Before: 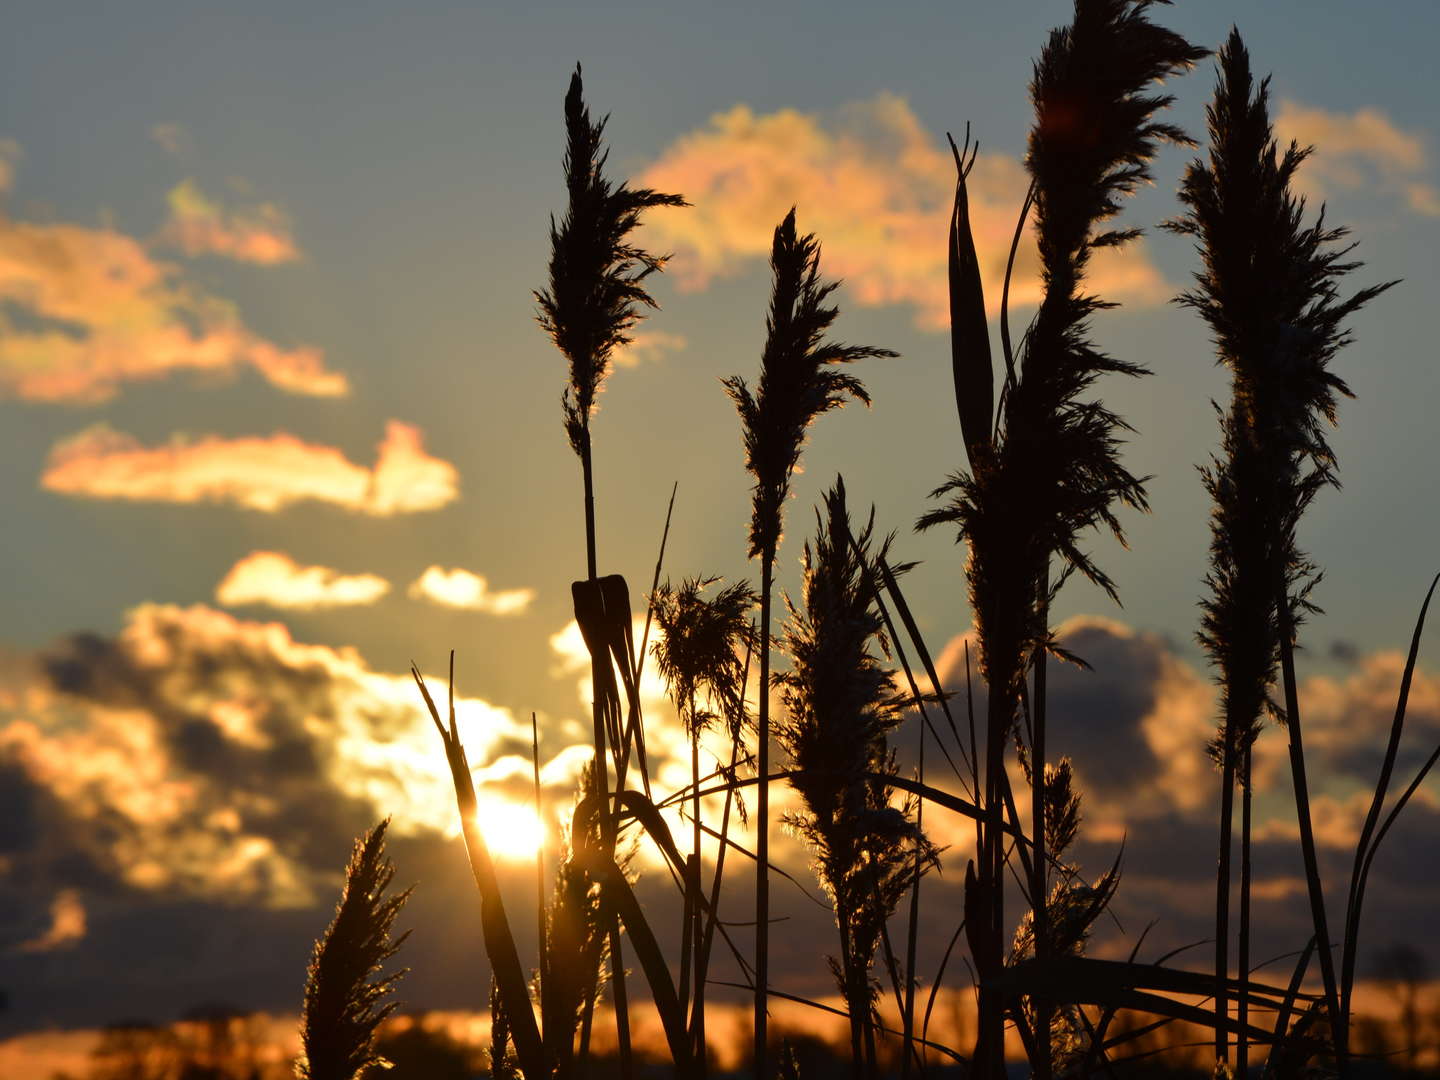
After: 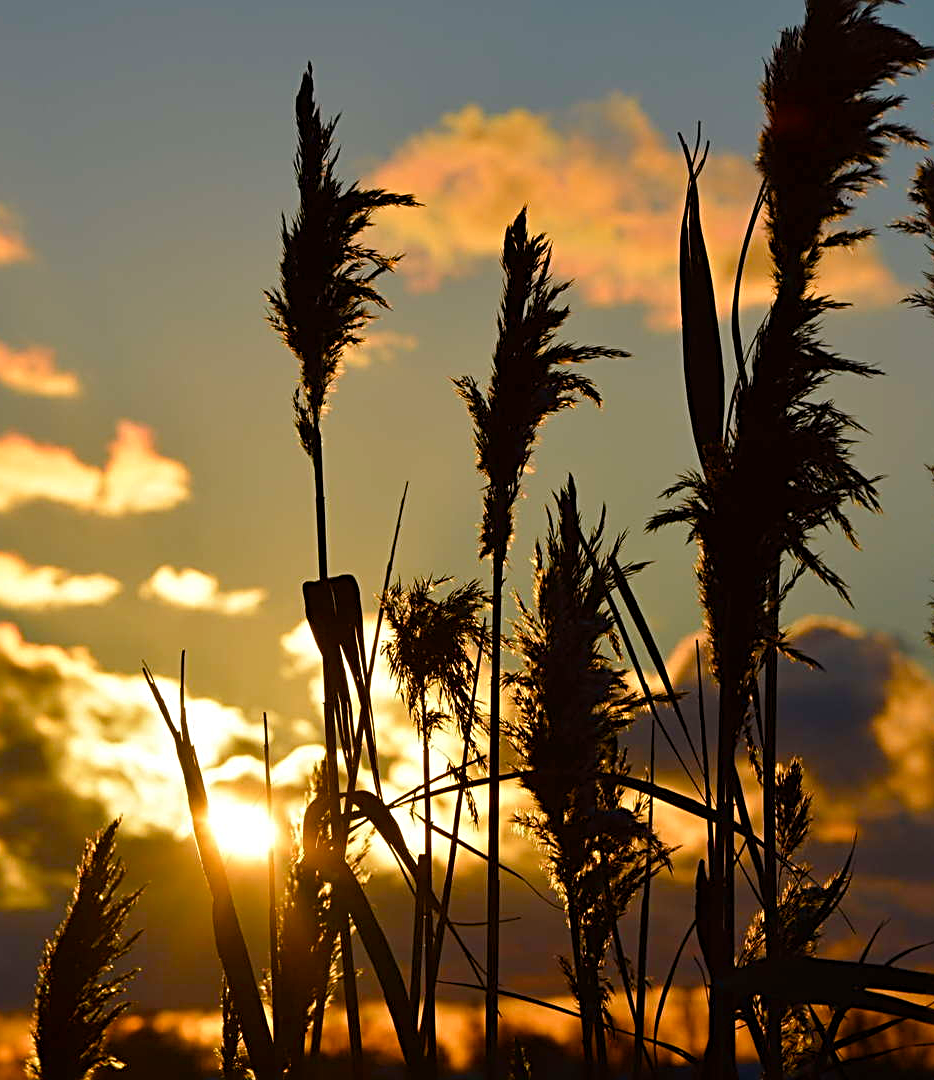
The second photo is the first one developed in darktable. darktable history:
crop and rotate: left 18.693%, right 16.382%
color balance rgb: perceptual saturation grading › global saturation 20%, perceptual saturation grading › highlights -25.75%, perceptual saturation grading › shadows 49.89%, global vibrance 20%
sharpen: radius 3.086
